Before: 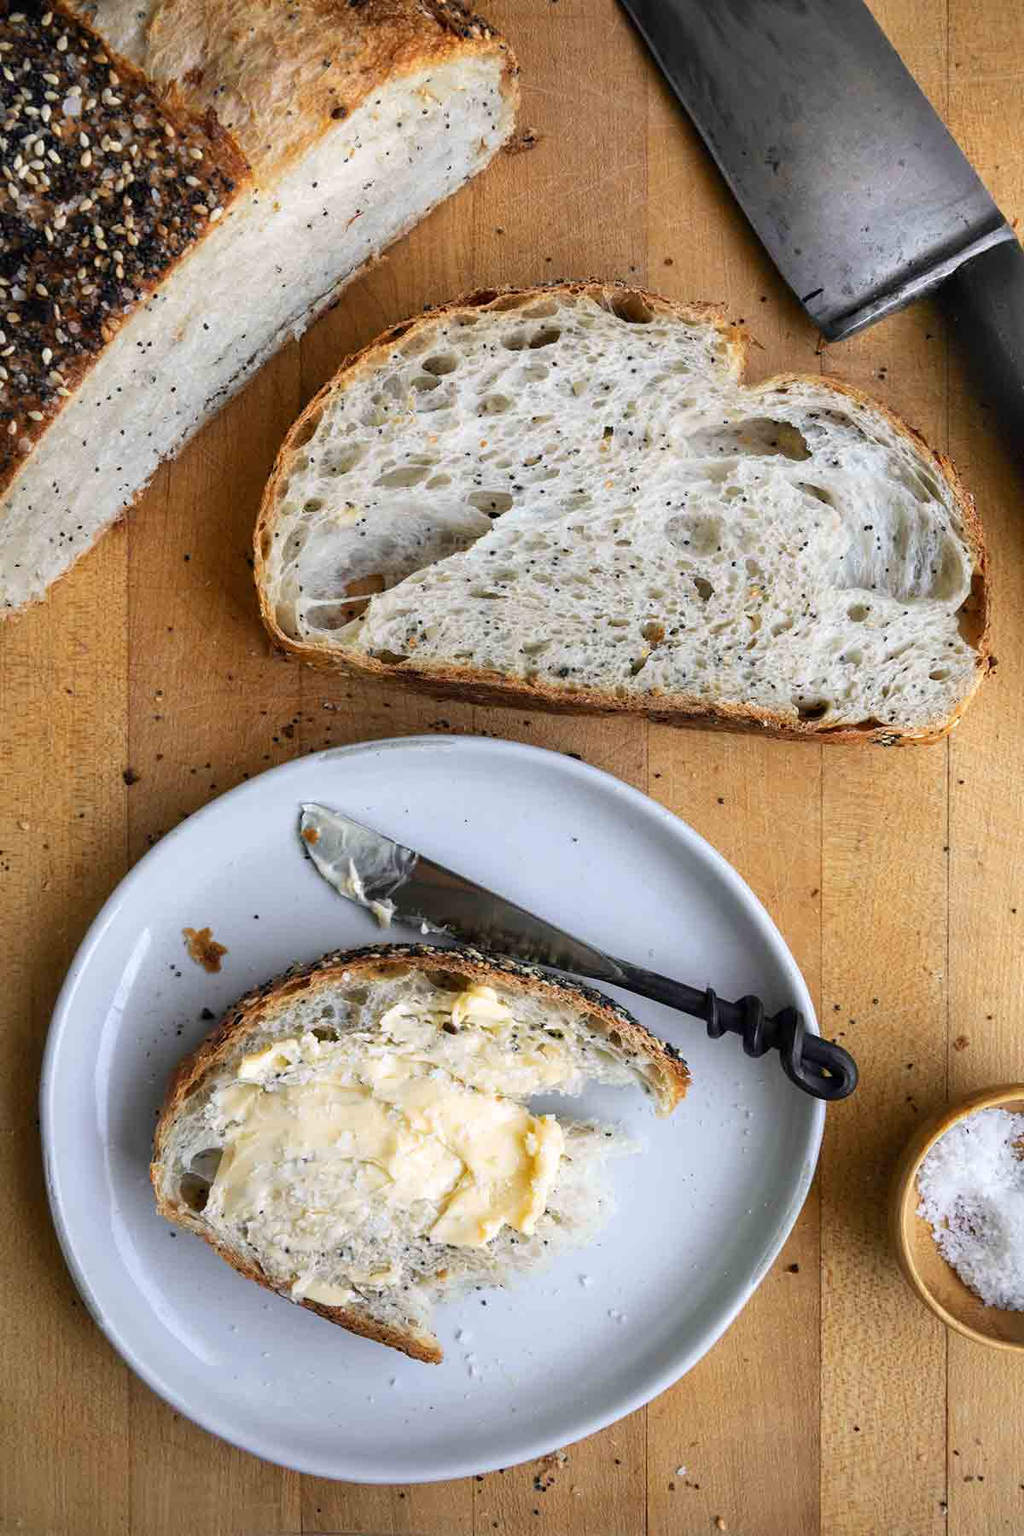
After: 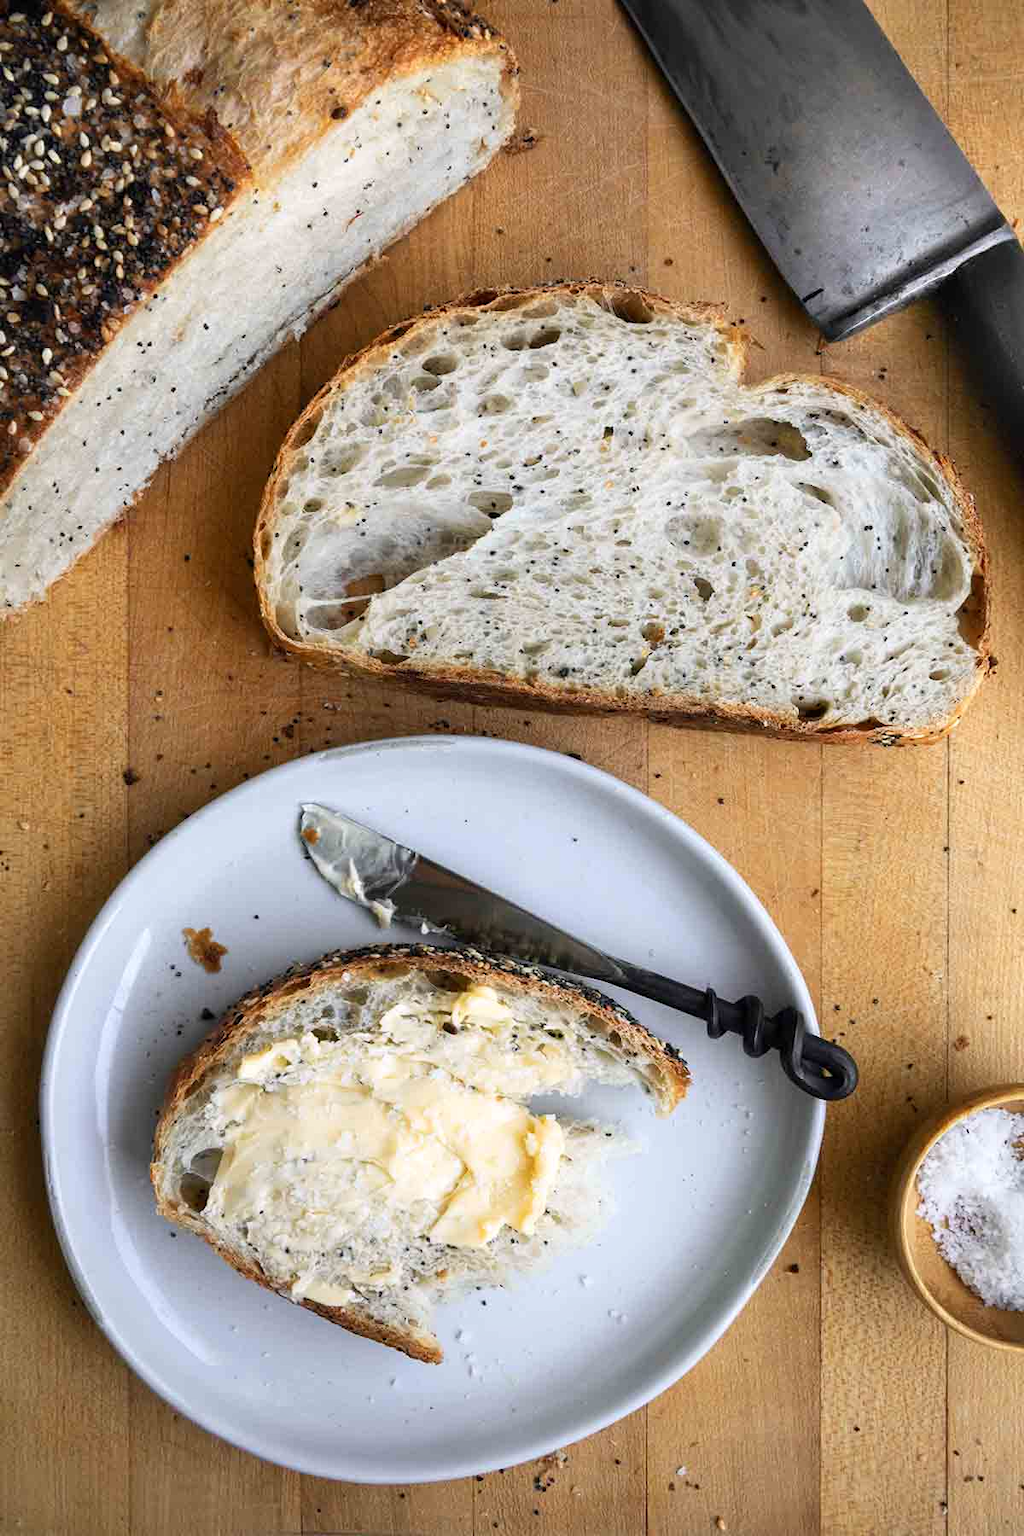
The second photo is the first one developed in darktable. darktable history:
shadows and highlights: shadows -1.26, highlights 39.06
